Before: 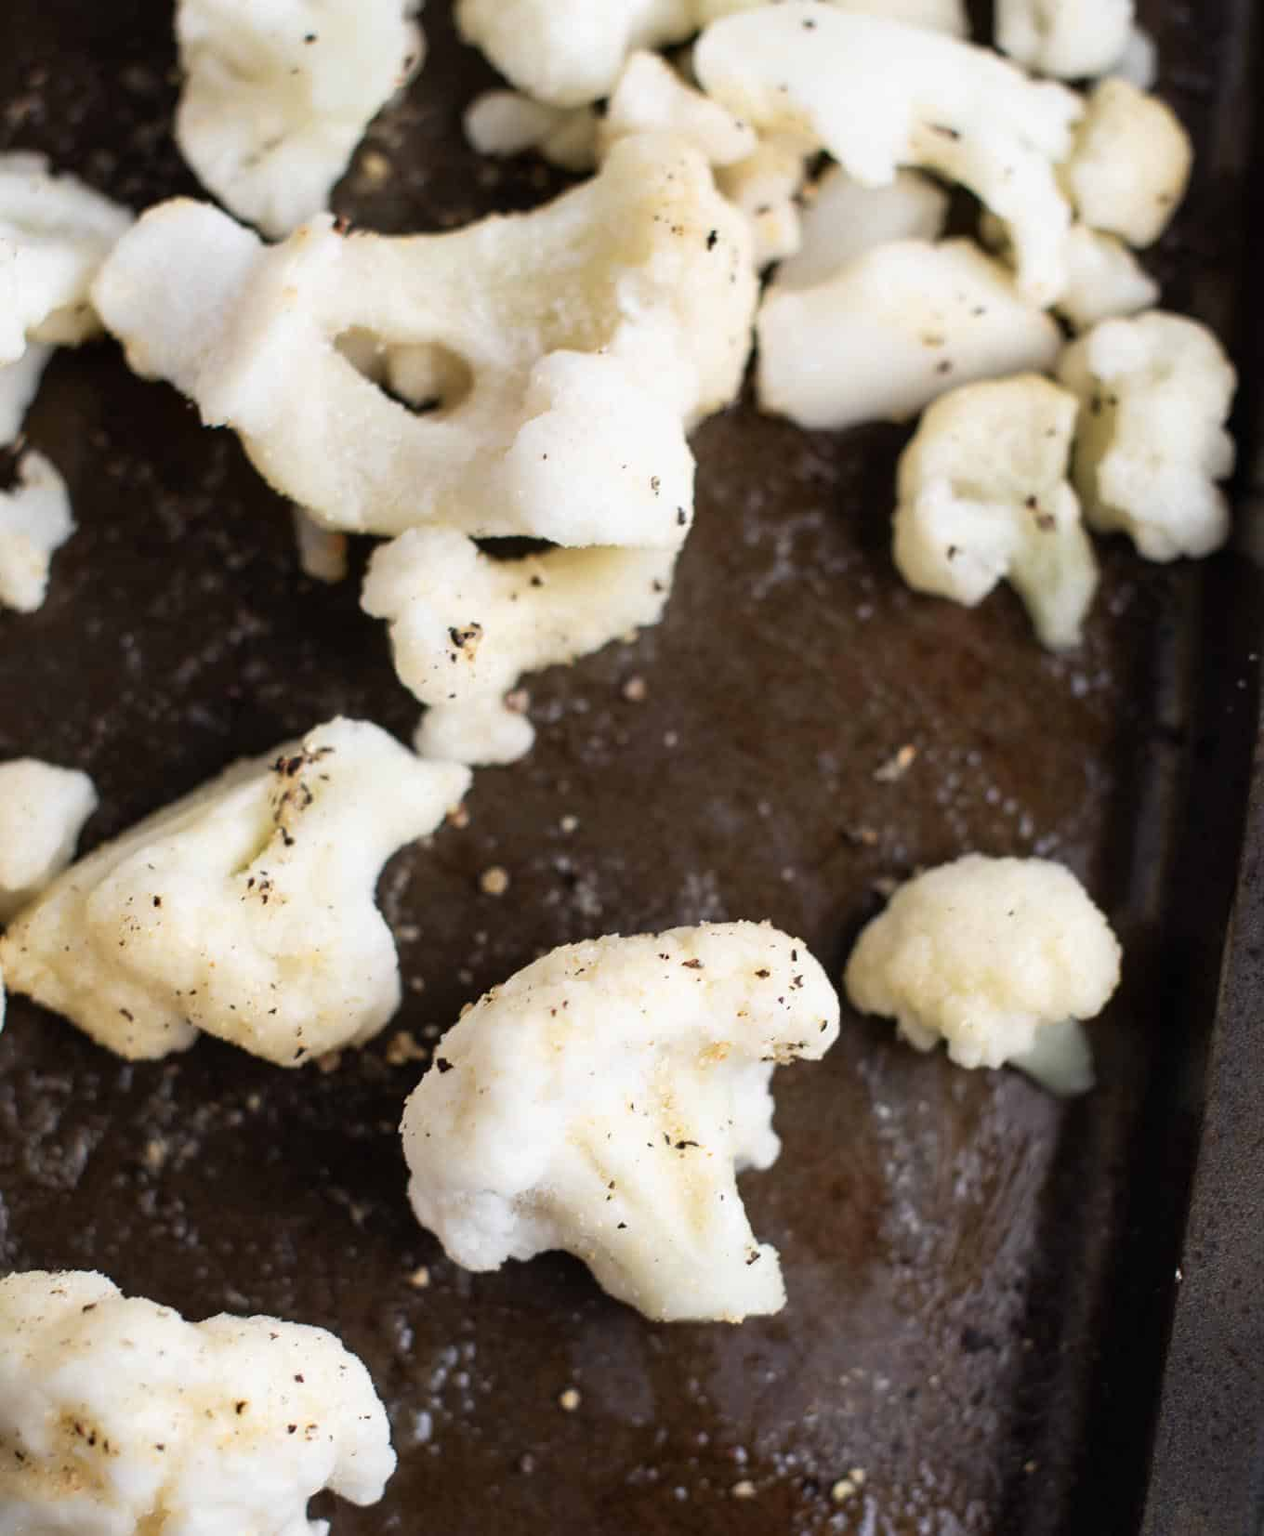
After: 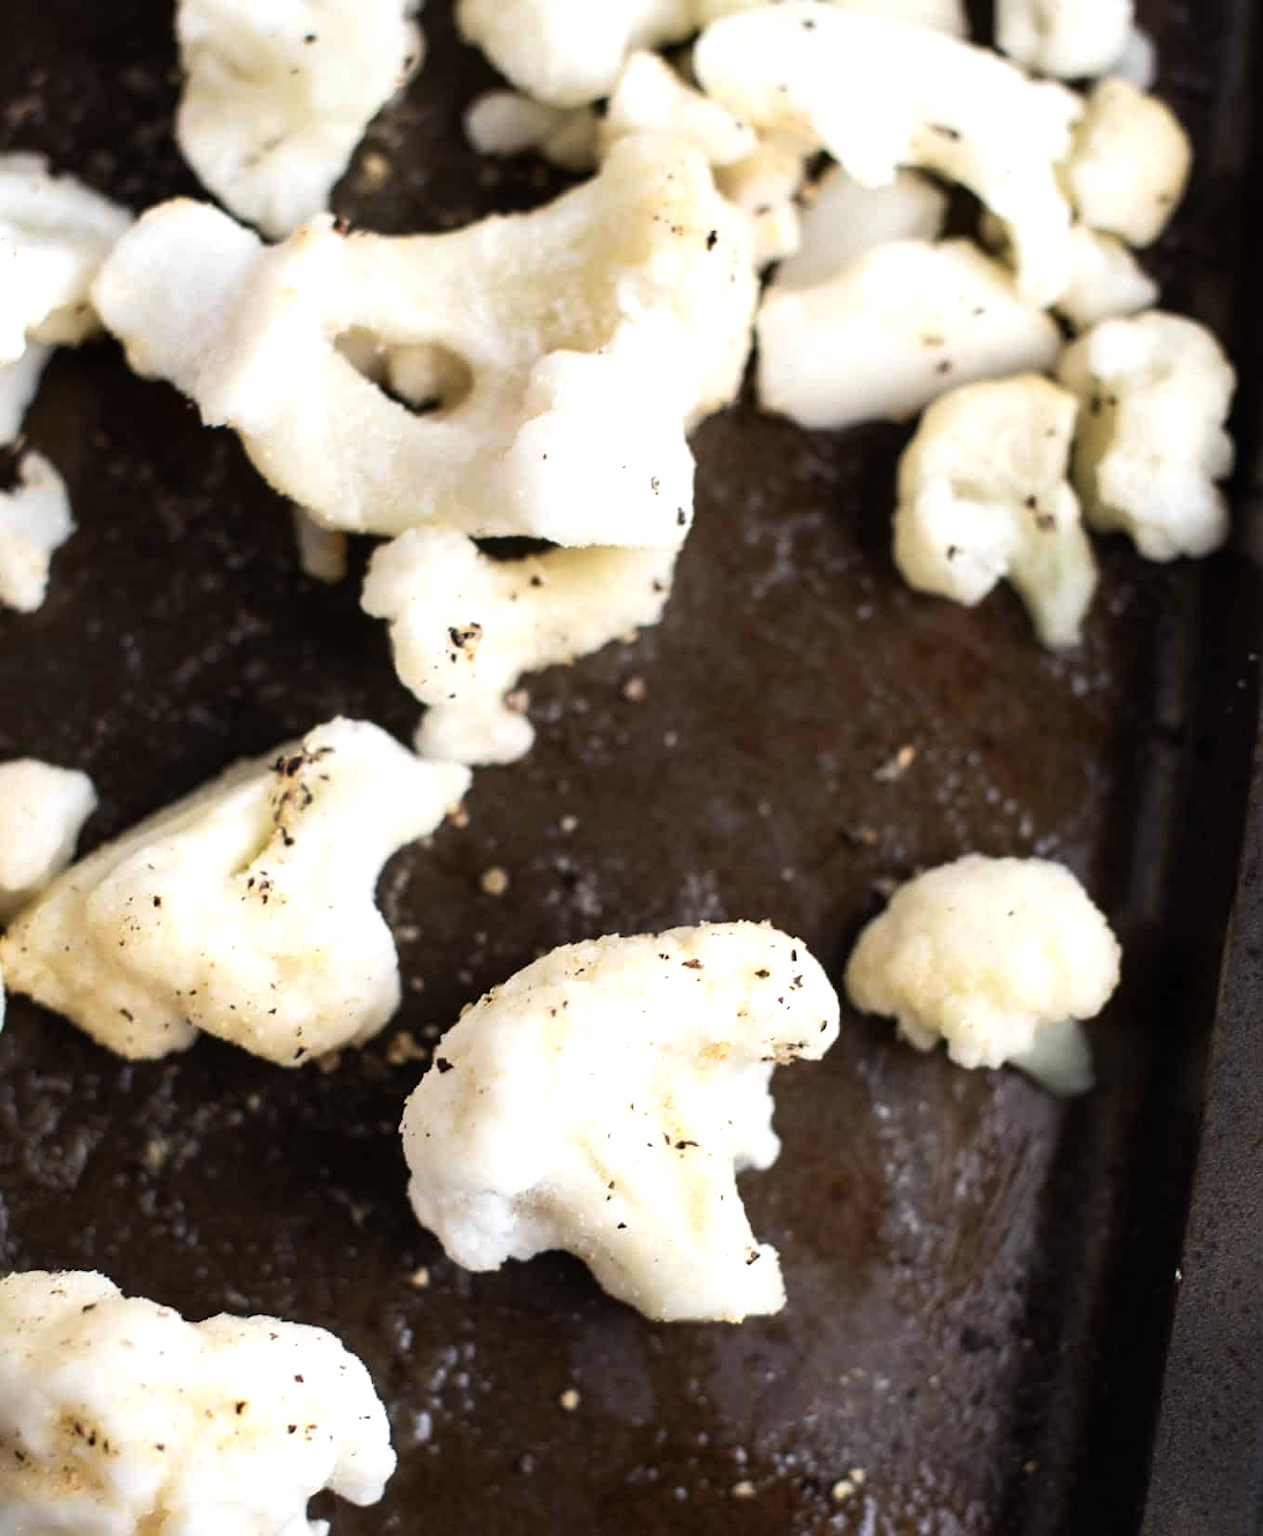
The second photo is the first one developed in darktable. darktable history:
tone equalizer: -8 EV -0.384 EV, -7 EV -0.409 EV, -6 EV -0.308 EV, -5 EV -0.226 EV, -3 EV 0.212 EV, -2 EV 0.341 EV, -1 EV 0.386 EV, +0 EV 0.442 EV, edges refinement/feathering 500, mask exposure compensation -1.57 EV, preserve details guided filter
